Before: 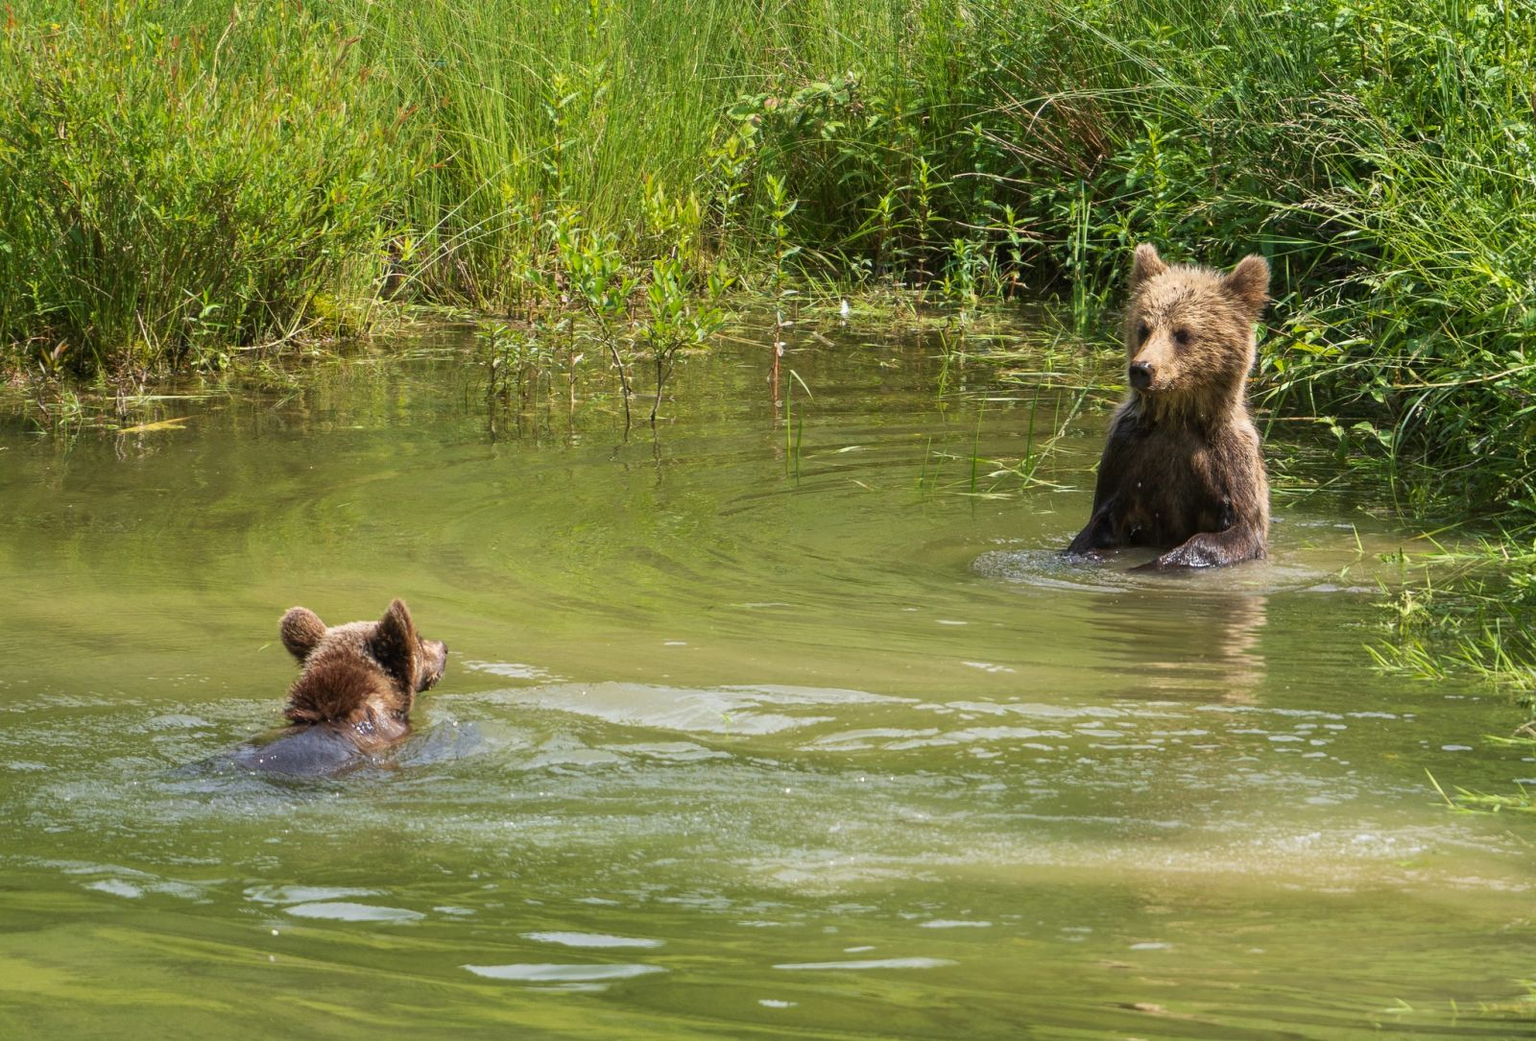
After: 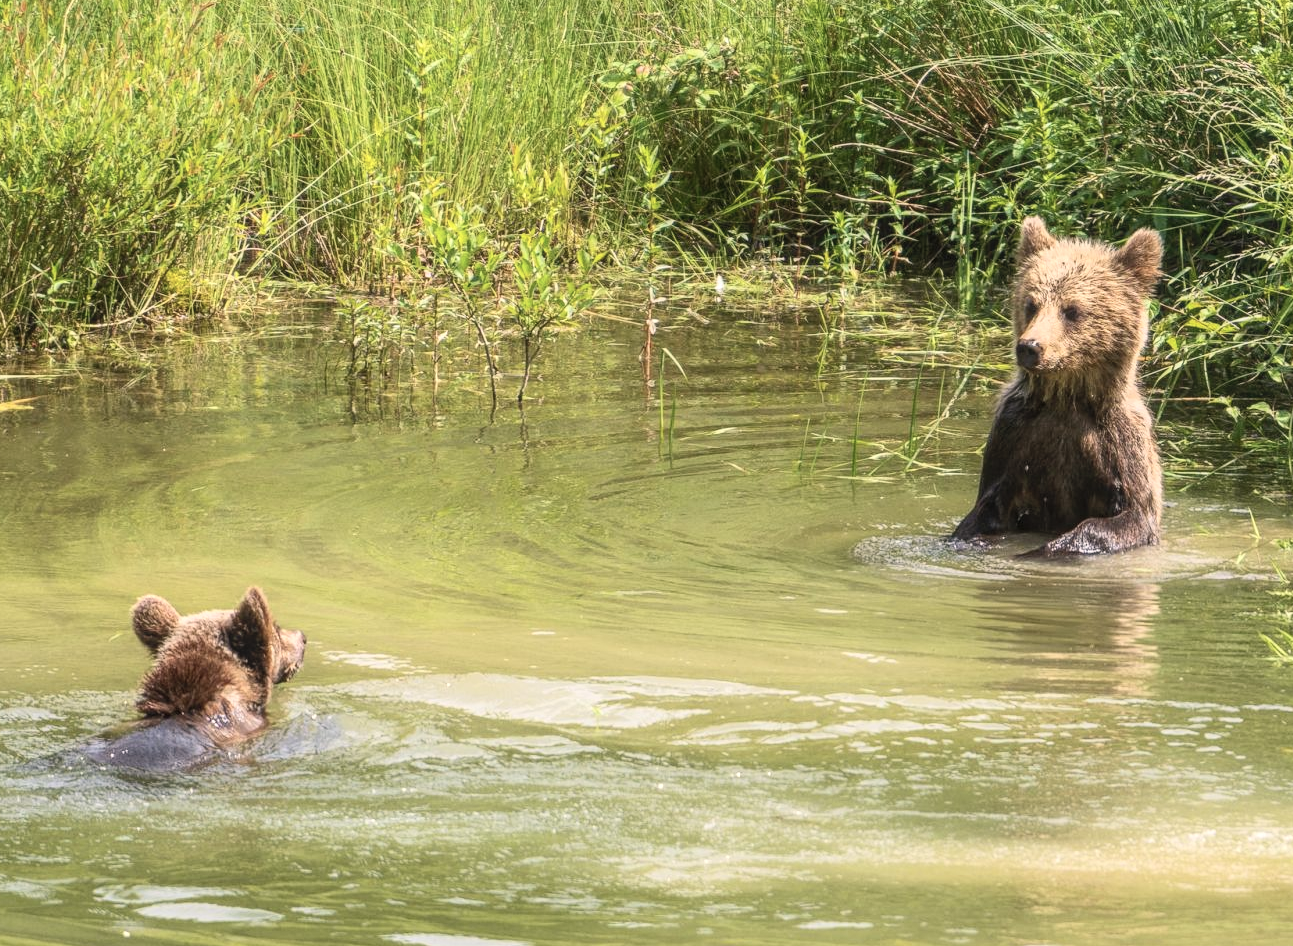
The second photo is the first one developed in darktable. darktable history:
contrast equalizer: octaves 7, y [[0.5, 0.488, 0.462, 0.461, 0.491, 0.5], [0.5 ×6], [0.5 ×6], [0 ×6], [0 ×6]]
crop: left 10.002%, top 3.504%, right 9.177%, bottom 9.143%
contrast brightness saturation: contrast 0.24, brightness 0.249, saturation 0.38
color correction: highlights a* 5.55, highlights b* 5.17, saturation 0.655
local contrast: on, module defaults
